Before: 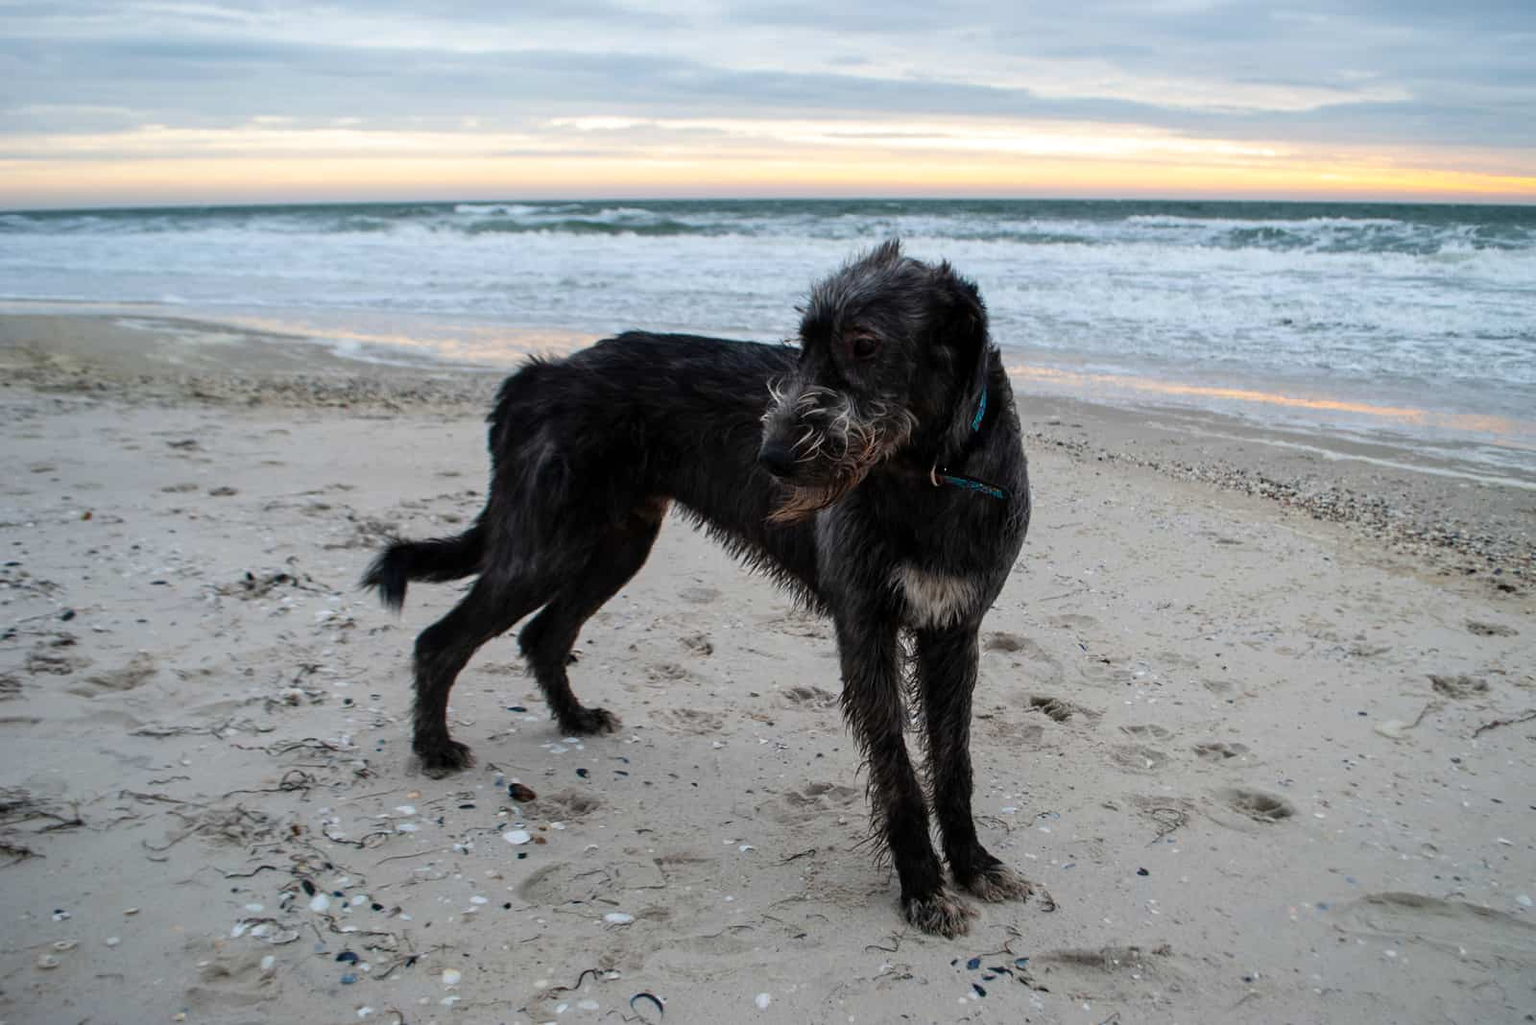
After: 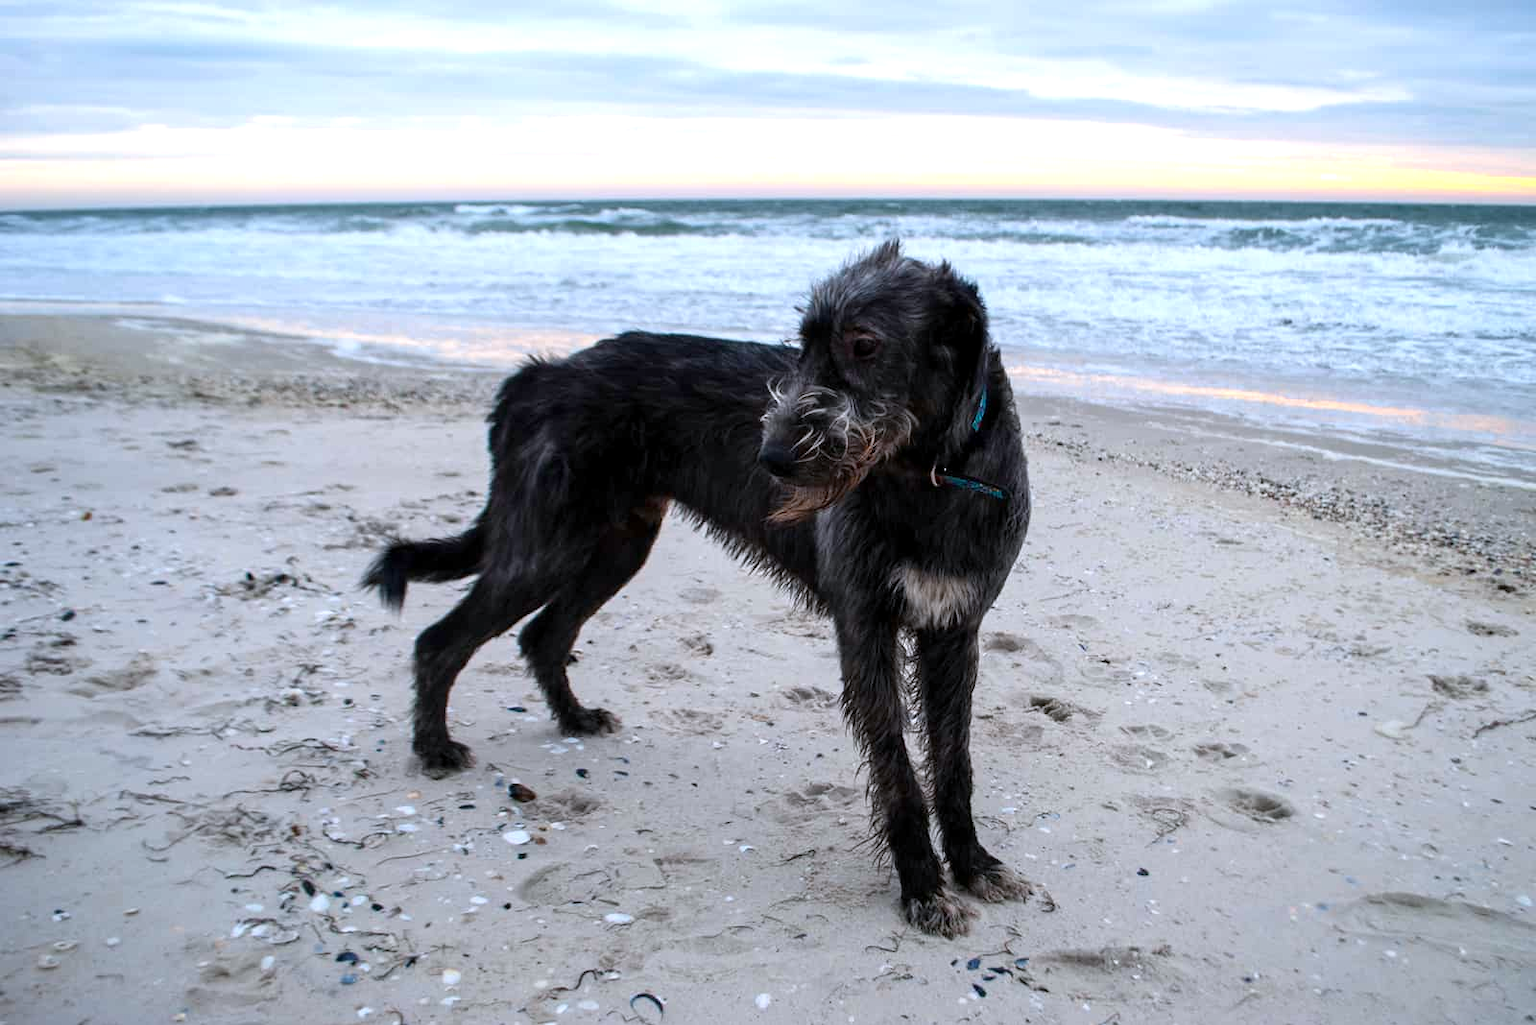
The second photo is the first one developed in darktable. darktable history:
color calibration: illuminant as shot in camera, x 0.358, y 0.373, temperature 4628.91 K
exposure: black level correction 0.001, exposure 0.499 EV, compensate highlight preservation false
